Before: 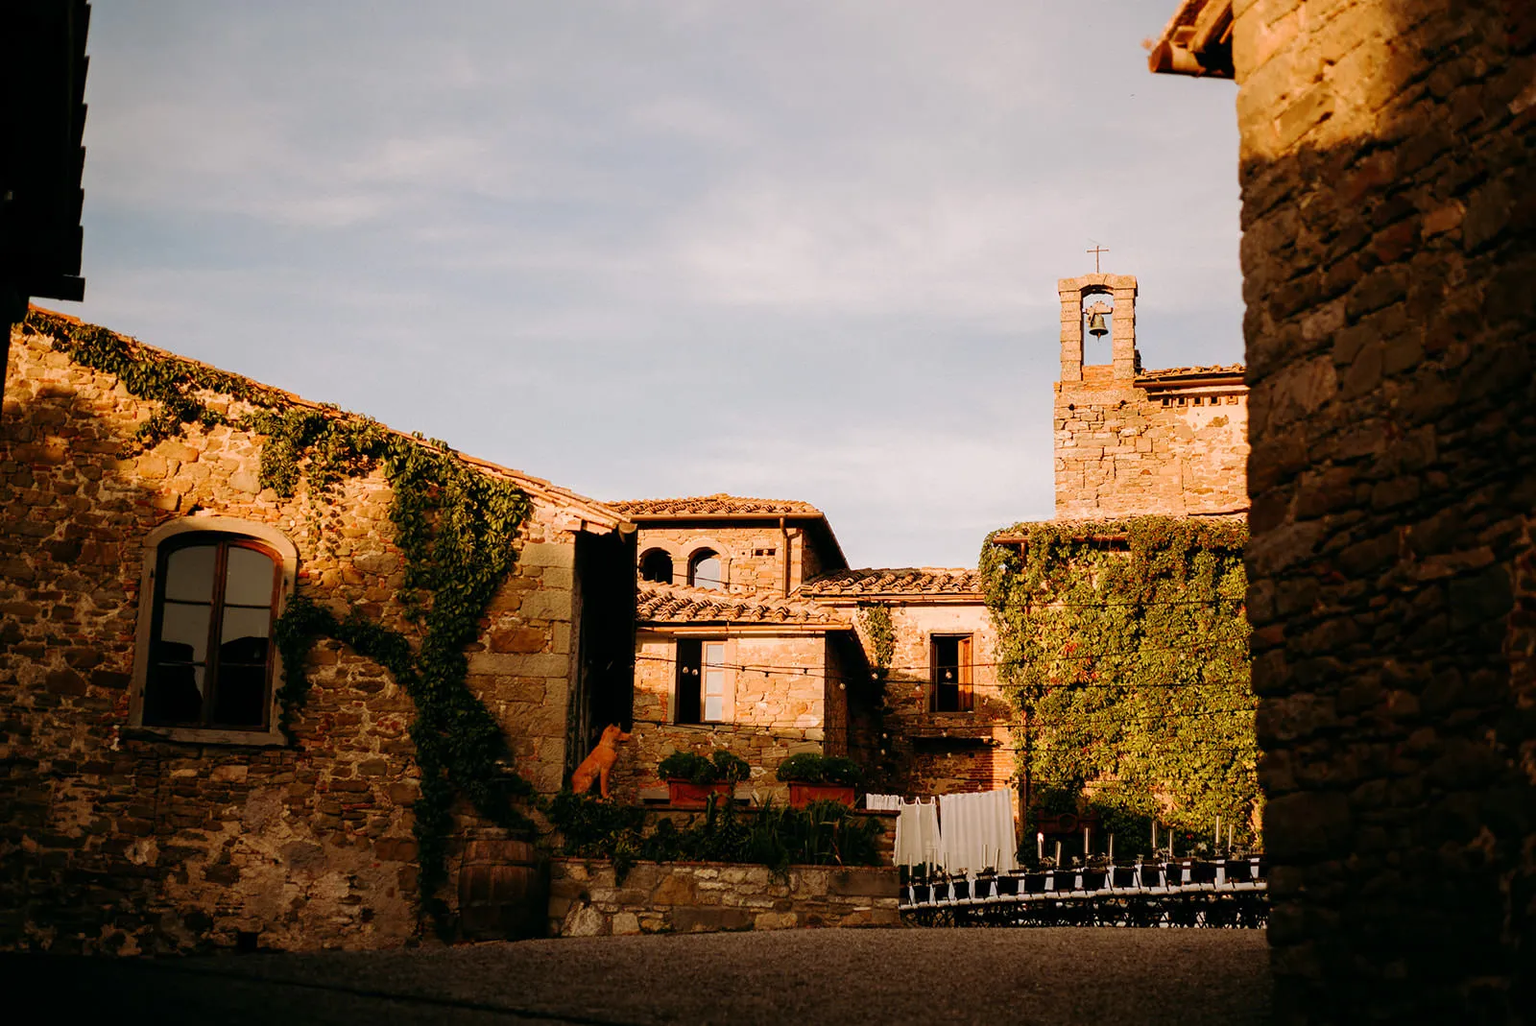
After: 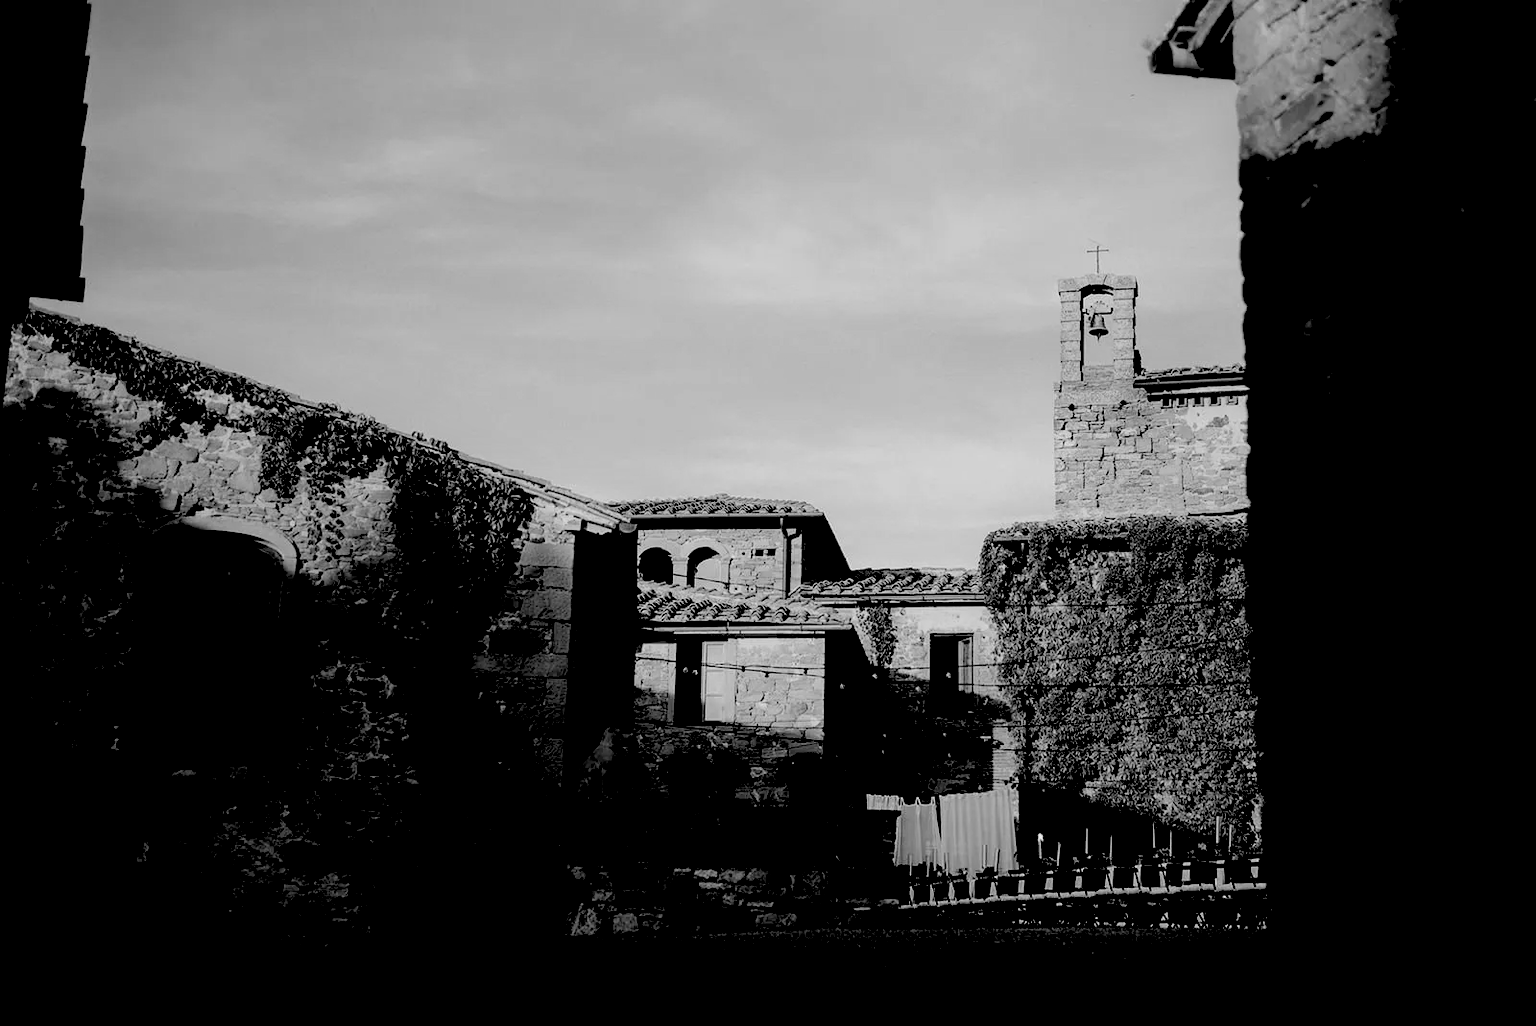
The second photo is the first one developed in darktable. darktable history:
exposure: black level correction 0.1, exposure -0.092 EV, compensate highlight preservation false
monochrome: a -6.99, b 35.61, size 1.4
haze removal: strength -0.09, adaptive false
